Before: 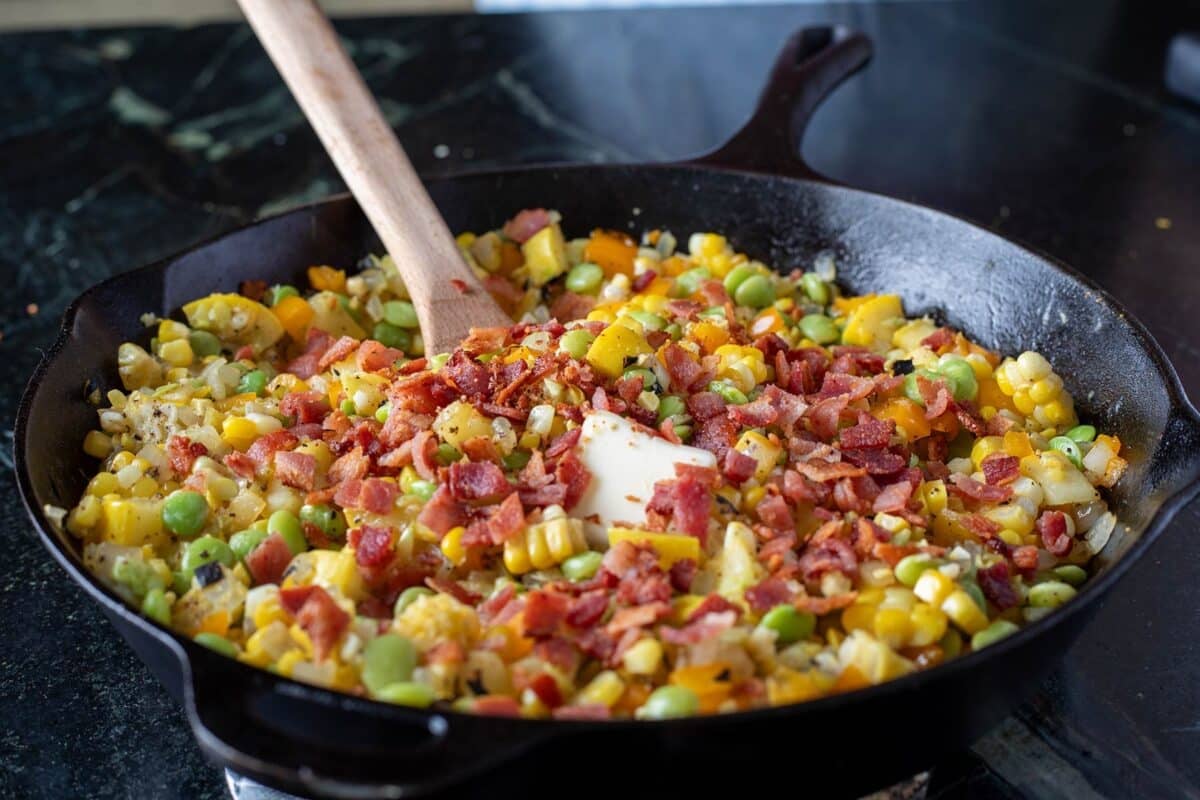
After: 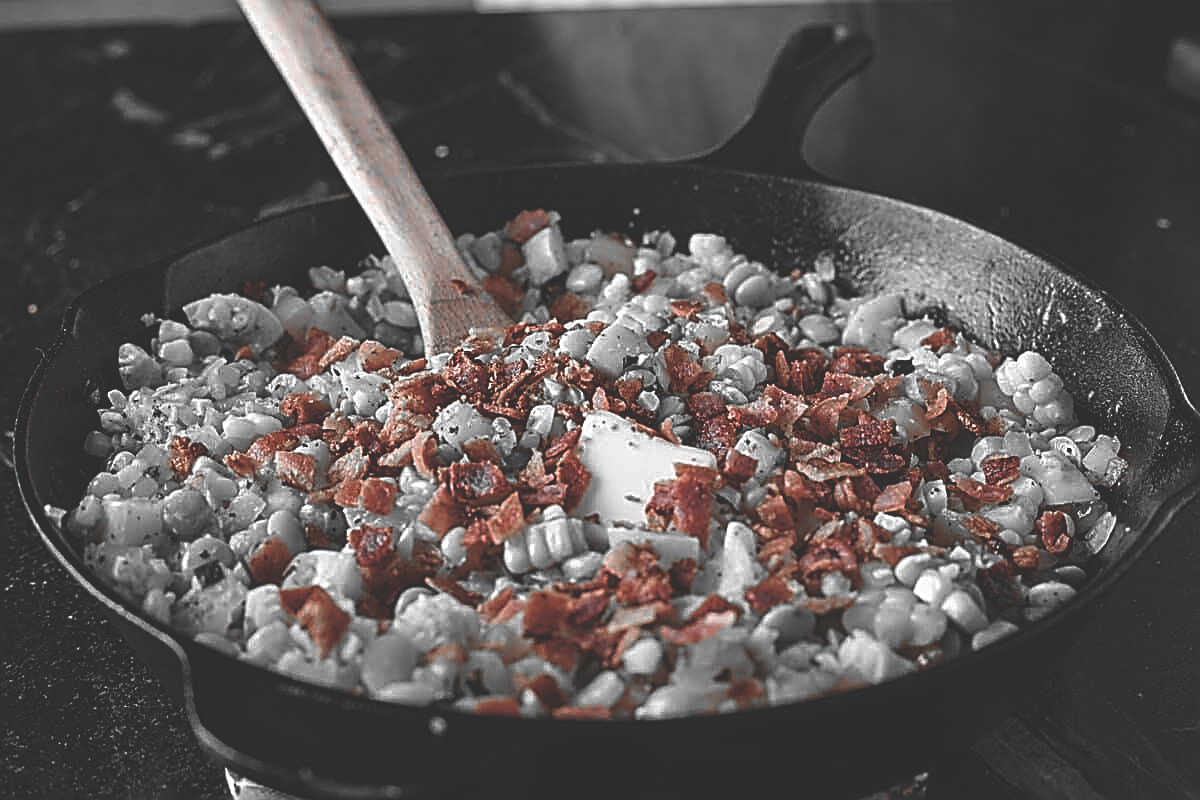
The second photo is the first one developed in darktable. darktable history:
rgb curve: curves: ch0 [(0, 0.186) (0.314, 0.284) (0.775, 0.708) (1, 1)], compensate middle gray true, preserve colors none
color zones: curves: ch1 [(0, 0.006) (0.094, 0.285) (0.171, 0.001) (0.429, 0.001) (0.571, 0.003) (0.714, 0.004) (0.857, 0.004) (1, 0.006)]
color balance rgb: perceptual saturation grading › global saturation 20%, perceptual saturation grading › highlights -25%, perceptual saturation grading › shadows 25%, global vibrance 50%
sharpen: amount 1.861
